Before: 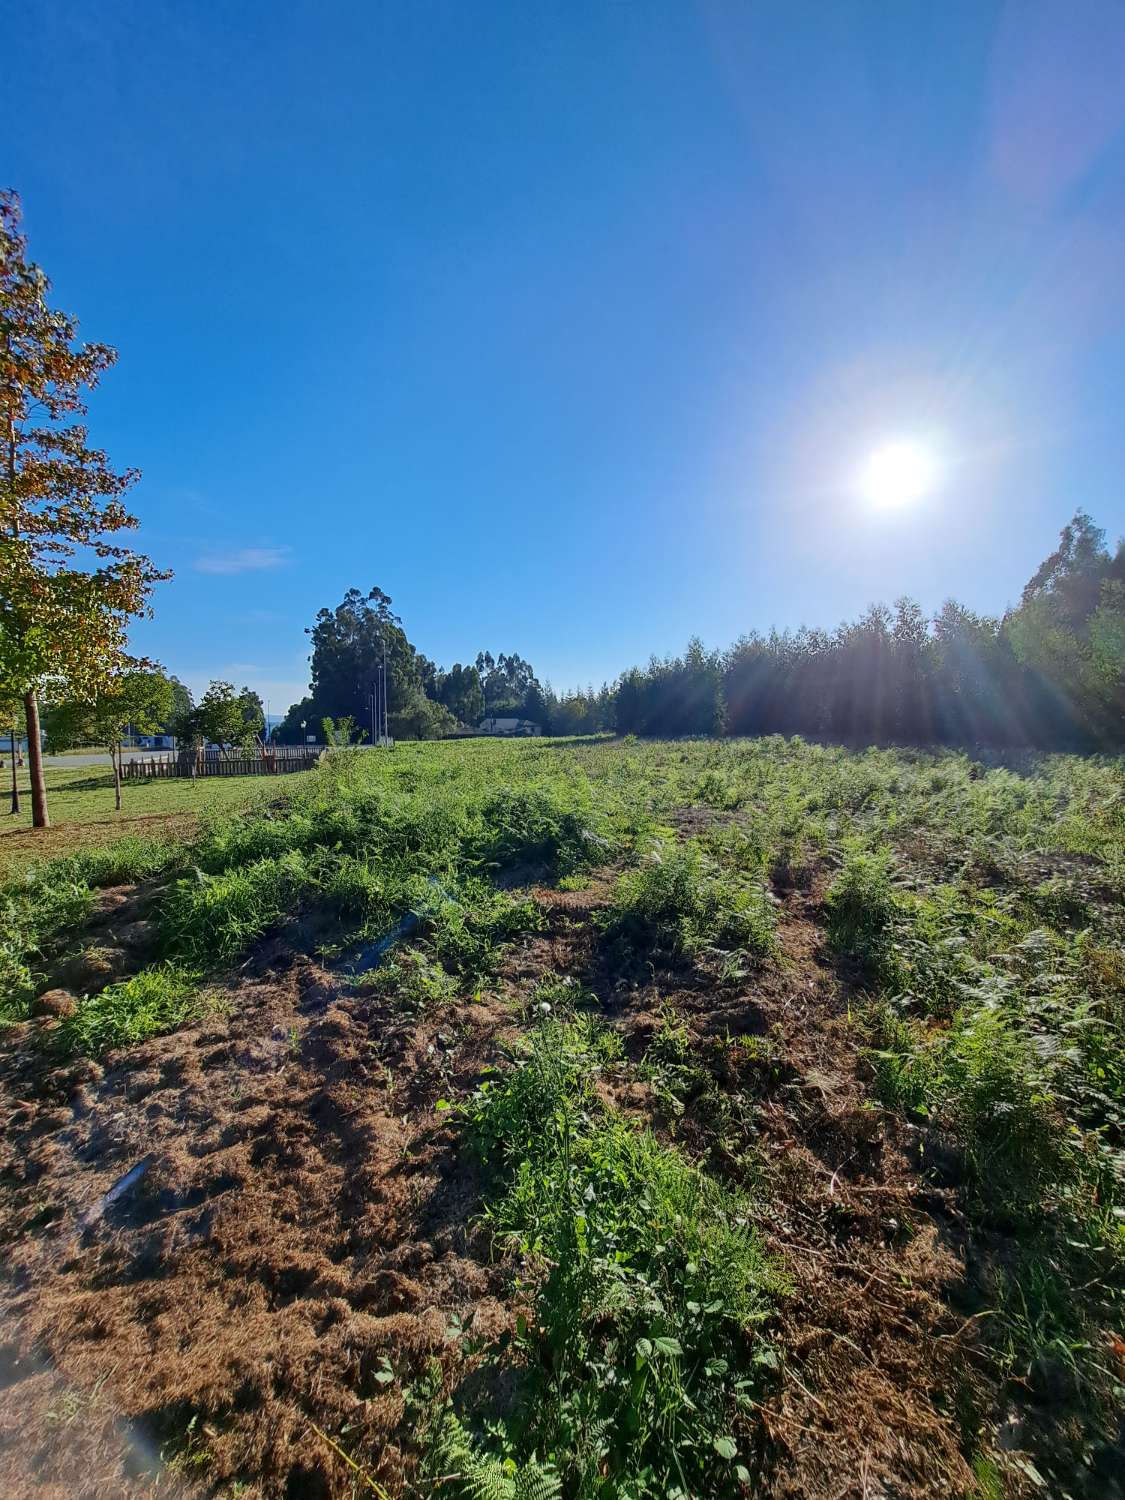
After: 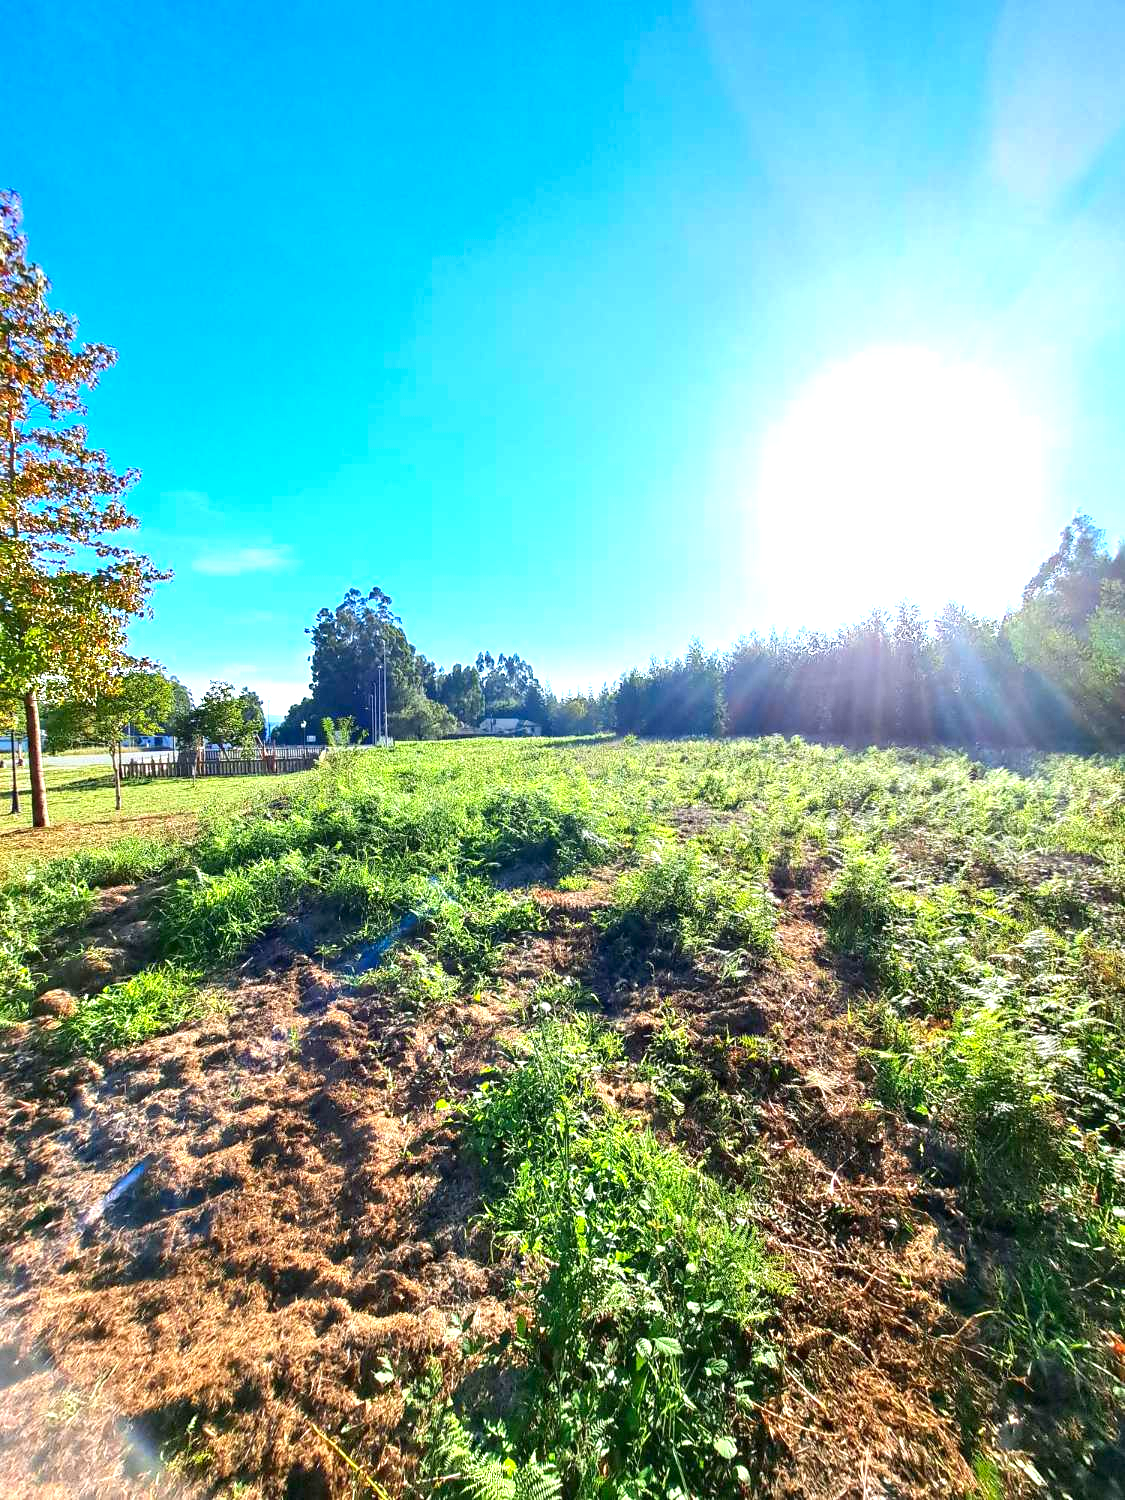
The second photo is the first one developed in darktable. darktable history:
contrast brightness saturation: contrast 0.043, saturation 0.158
exposure: black level correction 0, exposure 1.549 EV, compensate highlight preservation false
